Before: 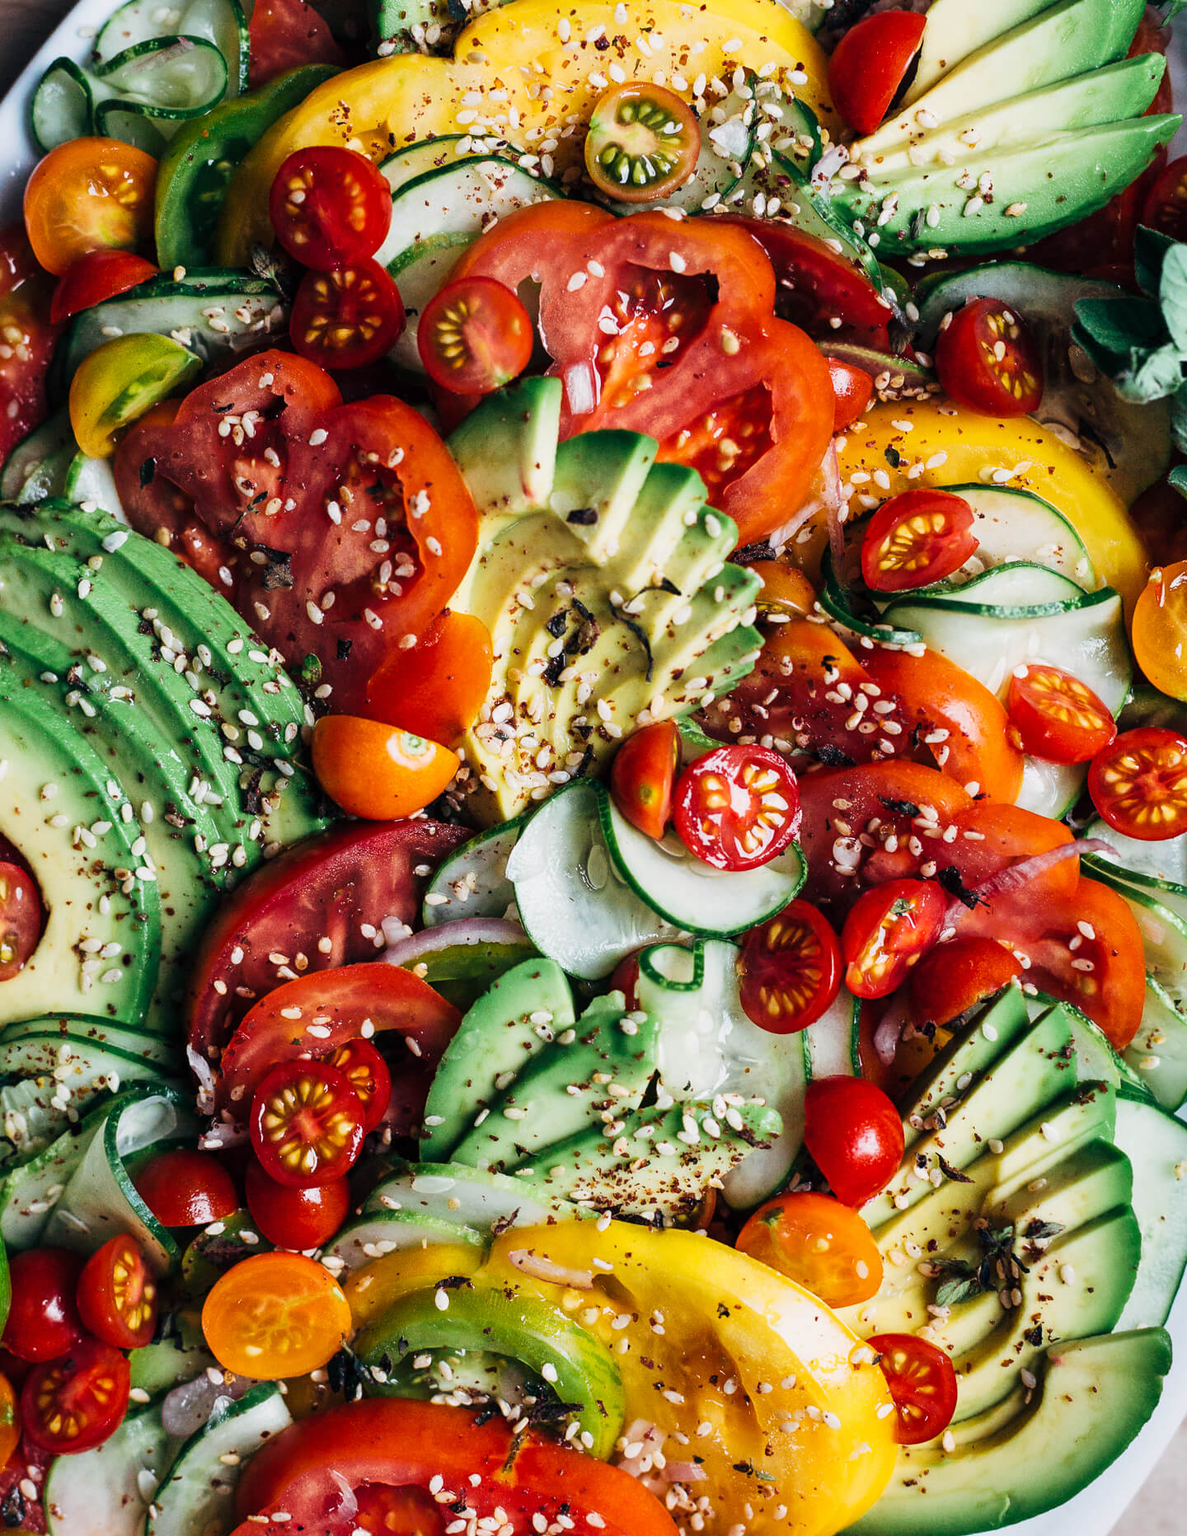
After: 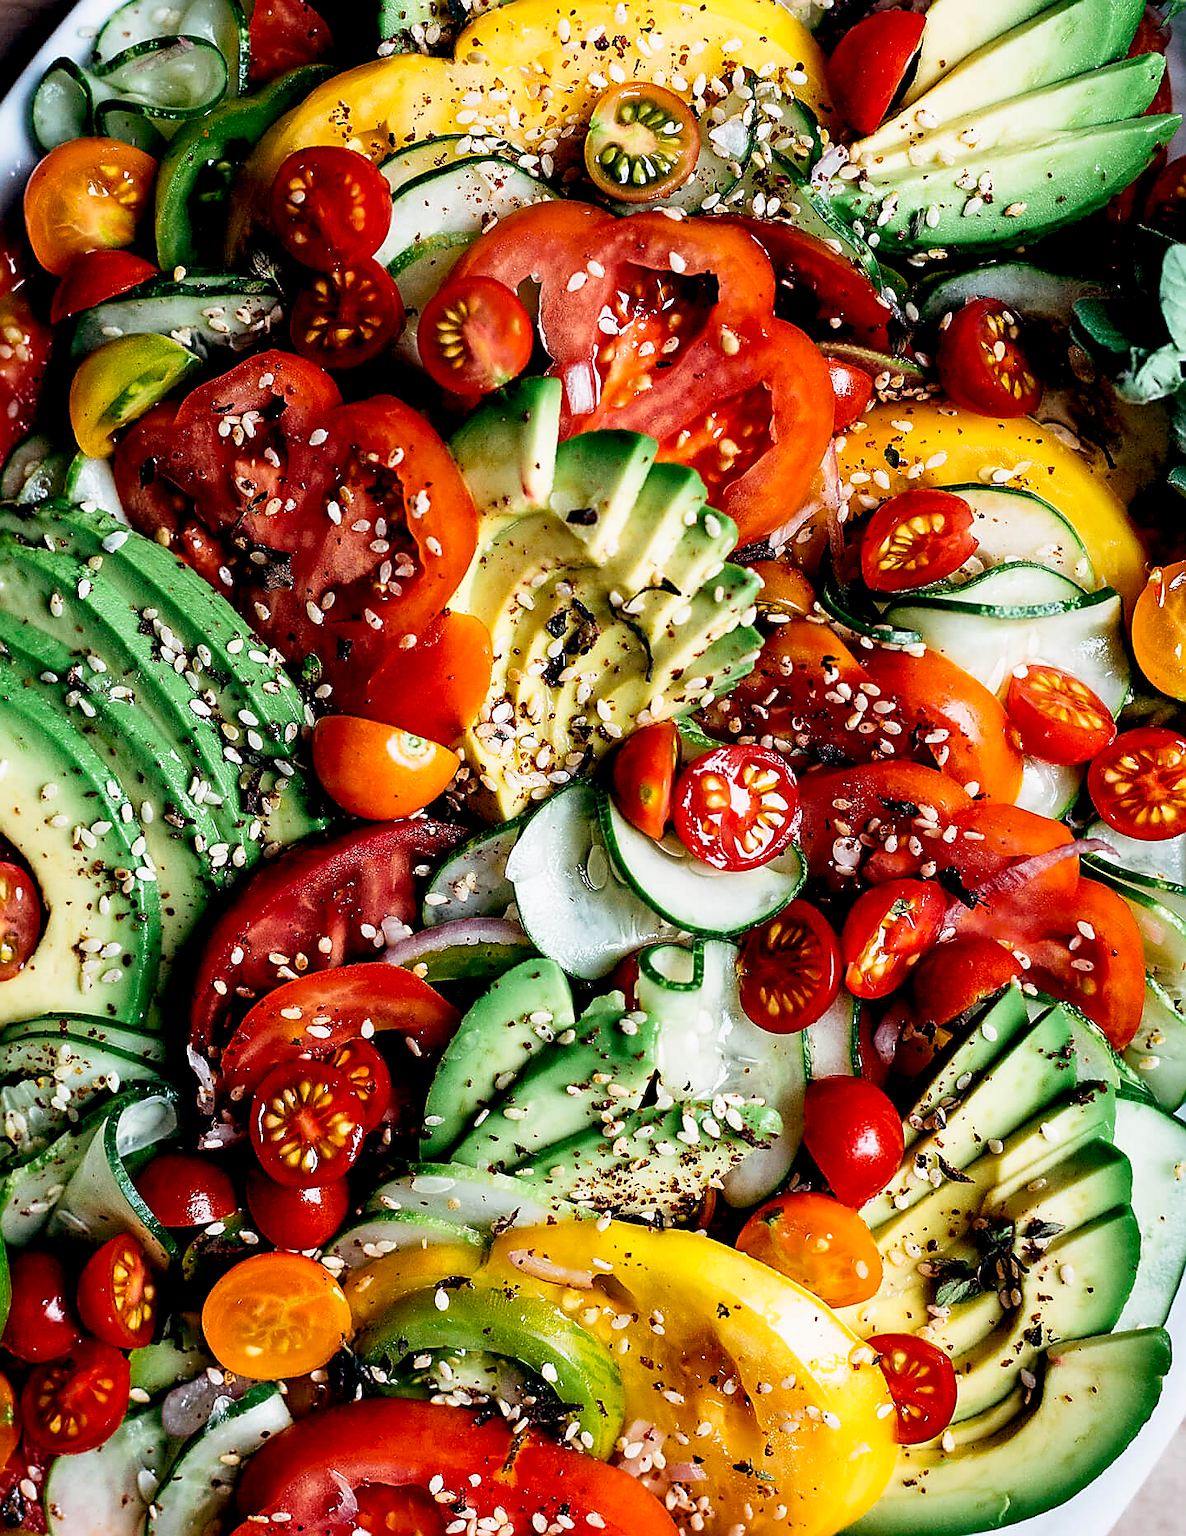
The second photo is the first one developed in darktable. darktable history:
sharpen: radius 1.4, amount 1.25, threshold 0.7
base curve: curves: ch0 [(0.017, 0) (0.425, 0.441) (0.844, 0.933) (1, 1)], preserve colors none
